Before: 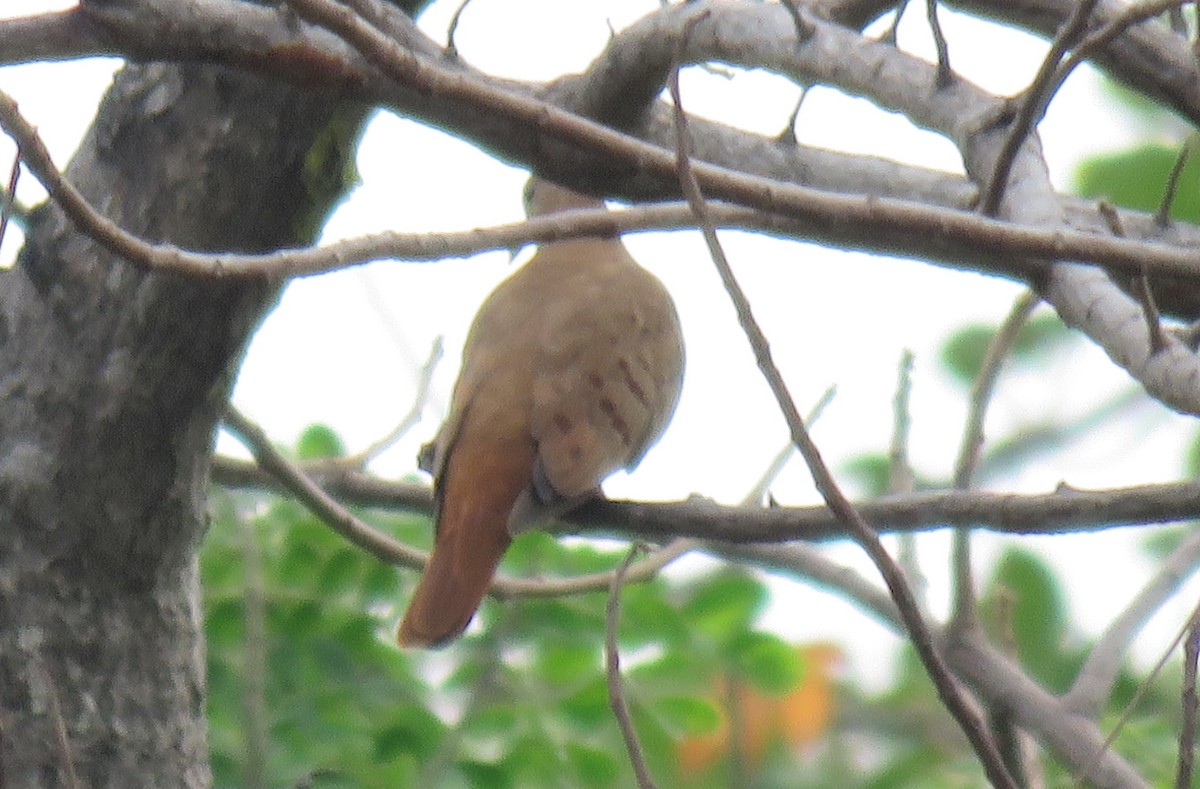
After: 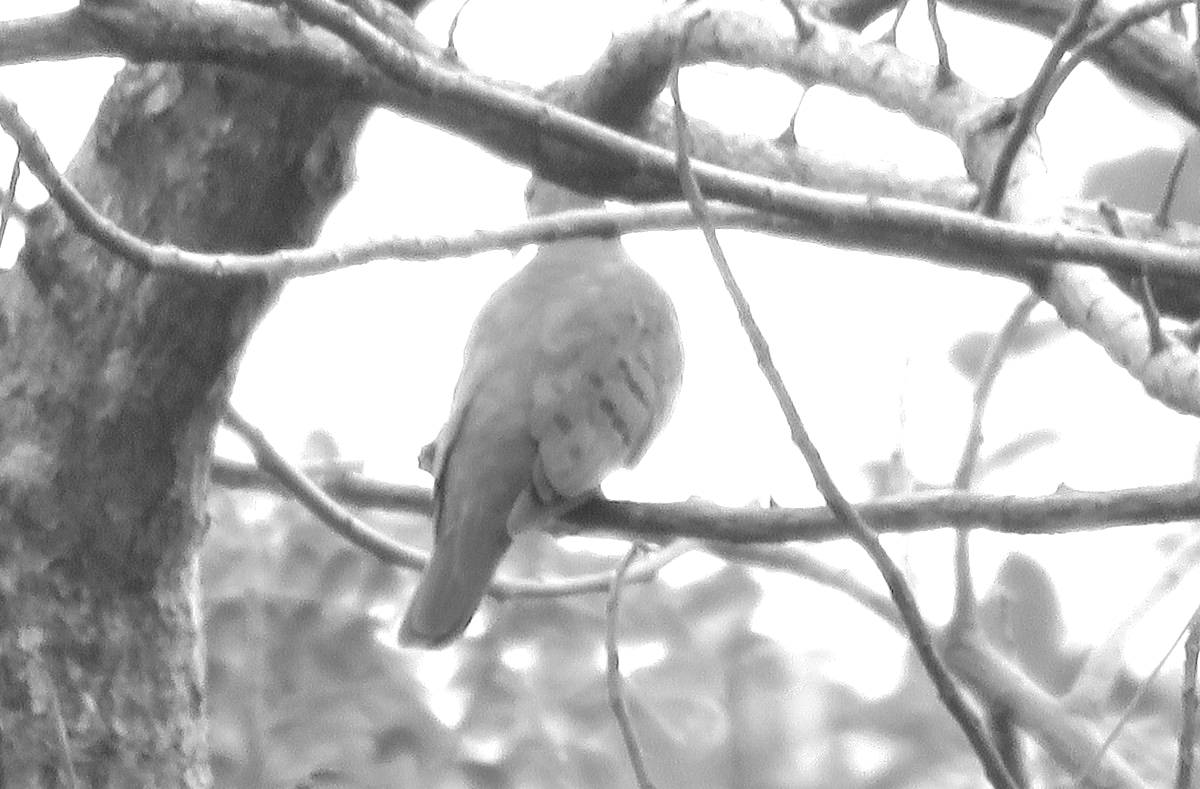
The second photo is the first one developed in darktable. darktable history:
shadows and highlights: shadows 25.85, highlights -23.71
exposure: black level correction 0, exposure 1.019 EV, compensate highlight preservation false
color zones: curves: ch1 [(0, -0.394) (0.143, -0.394) (0.286, -0.394) (0.429, -0.392) (0.571, -0.391) (0.714, -0.391) (0.857, -0.391) (1, -0.394)]
